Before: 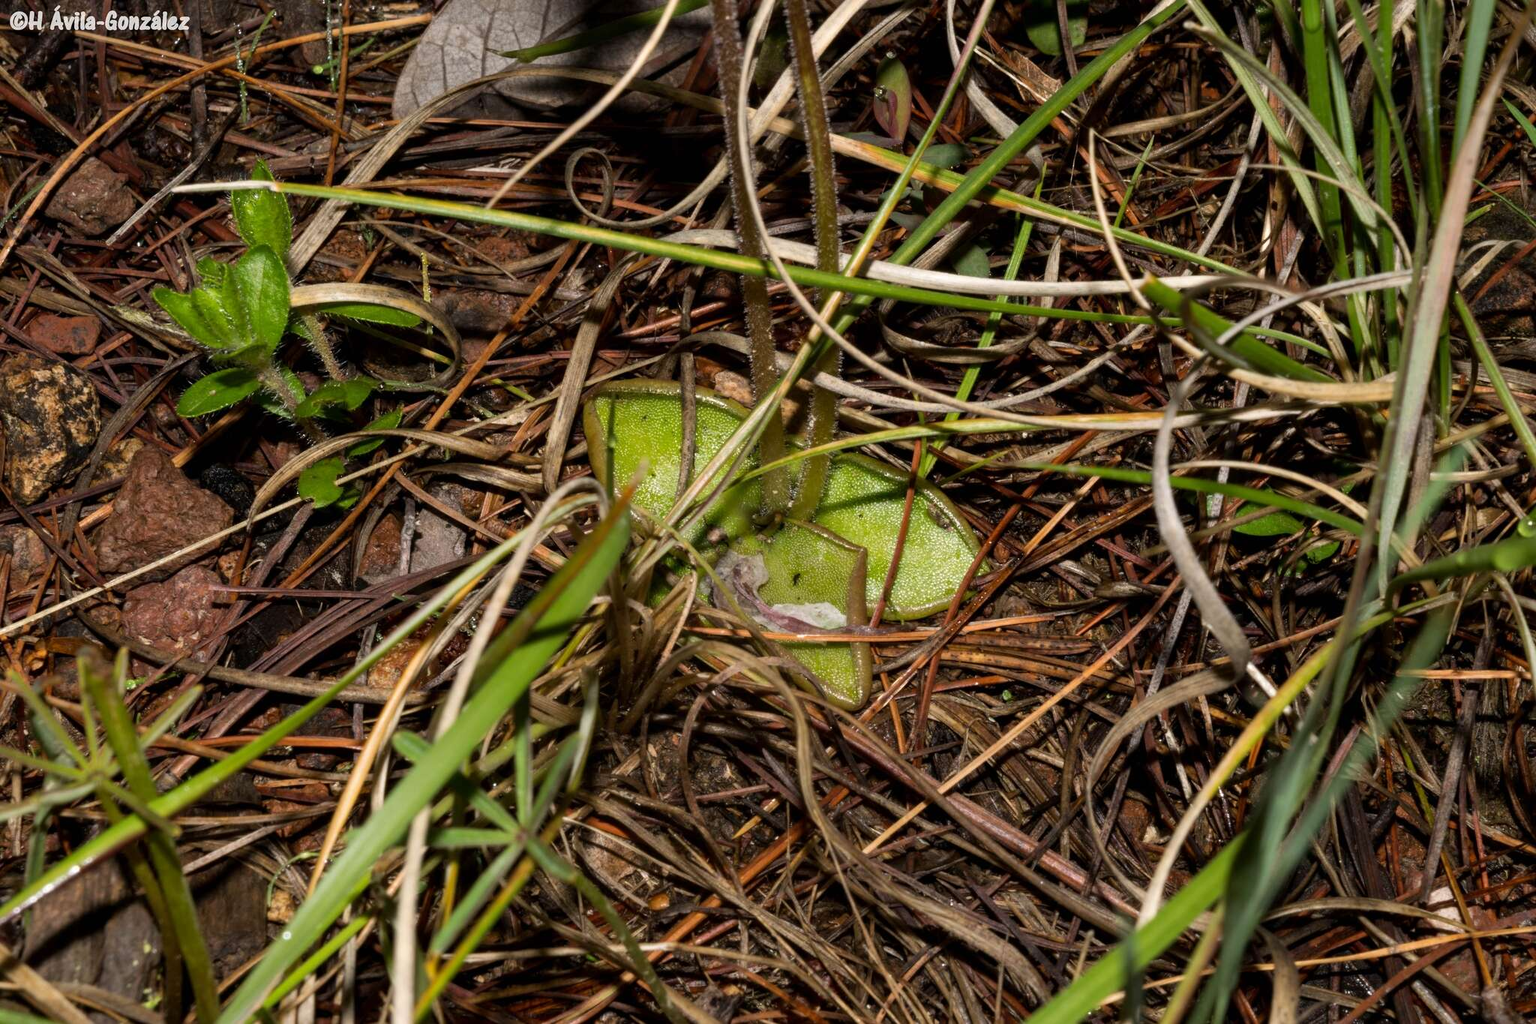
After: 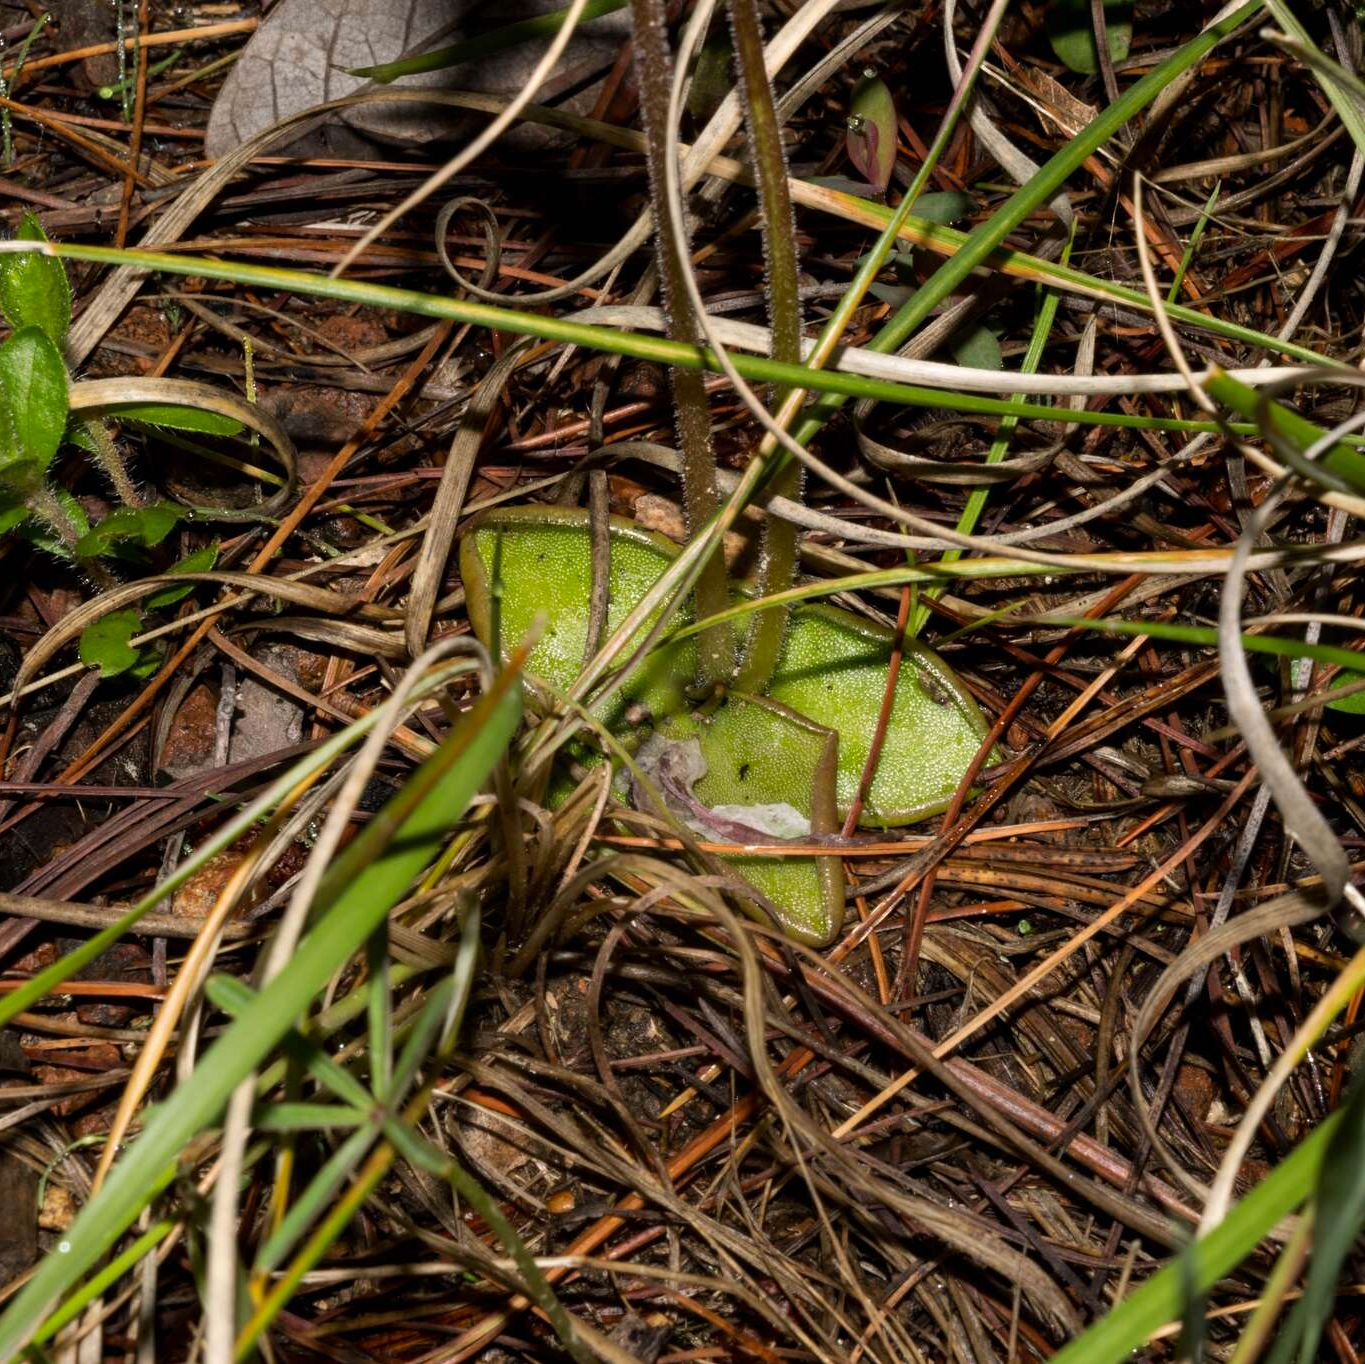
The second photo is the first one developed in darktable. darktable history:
crop and rotate: left 15.546%, right 17.787%
color zones: curves: ch1 [(0, 0.513) (0.143, 0.524) (0.286, 0.511) (0.429, 0.506) (0.571, 0.503) (0.714, 0.503) (0.857, 0.508) (1, 0.513)]
